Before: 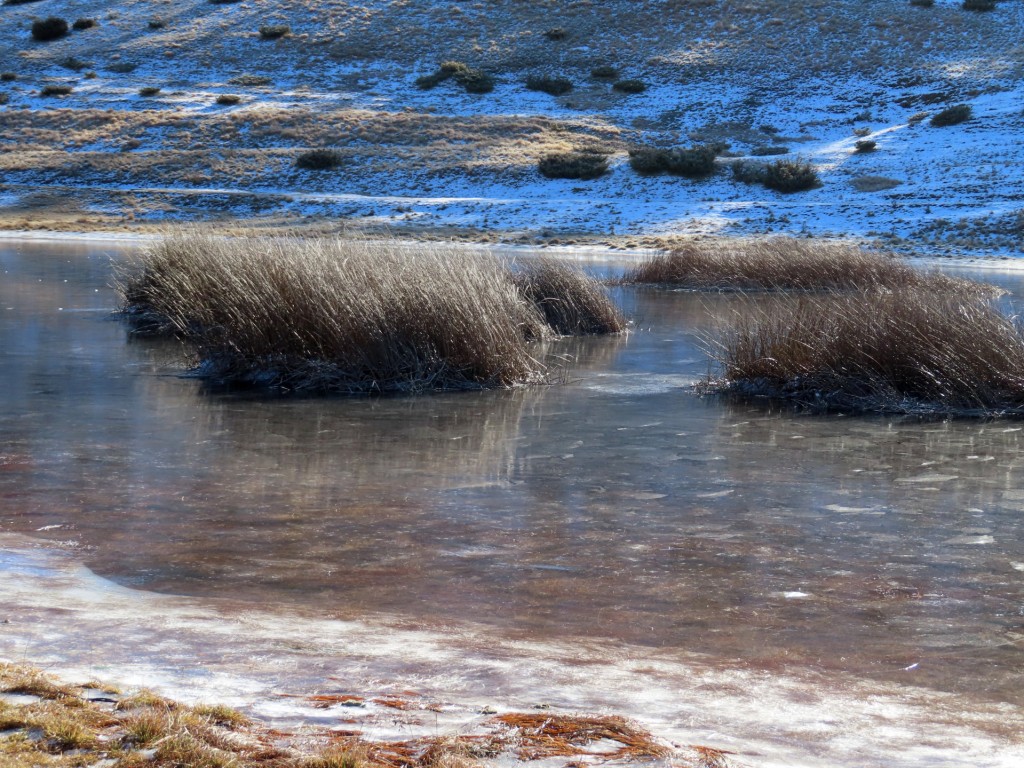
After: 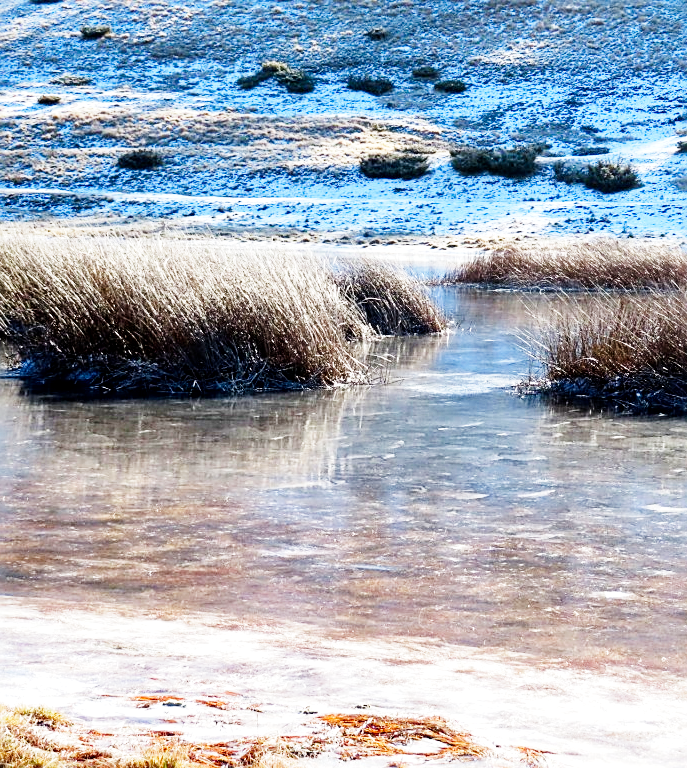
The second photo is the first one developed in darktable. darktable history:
crop and rotate: left 17.538%, right 15.303%
local contrast: mode bilateral grid, contrast 19, coarseness 50, detail 119%, midtone range 0.2
sharpen: on, module defaults
base curve: curves: ch0 [(0, 0) (0, 0.001) (0.001, 0.001) (0.004, 0.002) (0.007, 0.004) (0.015, 0.013) (0.033, 0.045) (0.052, 0.096) (0.075, 0.17) (0.099, 0.241) (0.163, 0.42) (0.219, 0.55) (0.259, 0.616) (0.327, 0.722) (0.365, 0.765) (0.522, 0.873) (0.547, 0.881) (0.689, 0.919) (0.826, 0.952) (1, 1)], preserve colors none
exposure: black level correction 0.003, exposure 0.383 EV, compensate exposure bias true, compensate highlight preservation false
